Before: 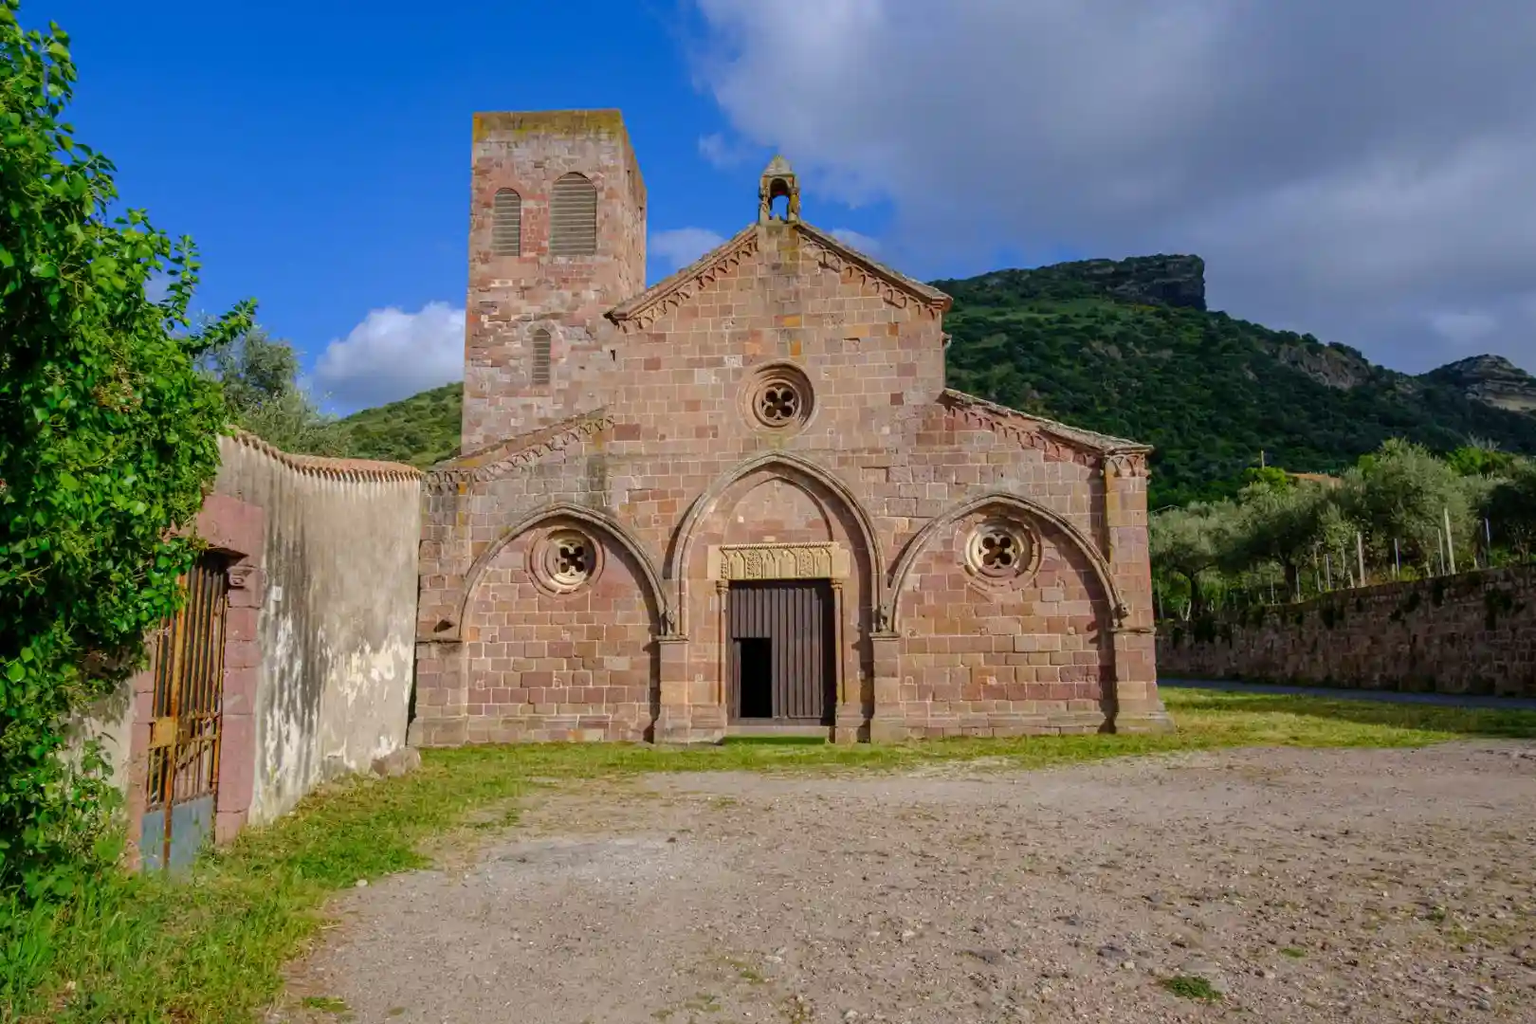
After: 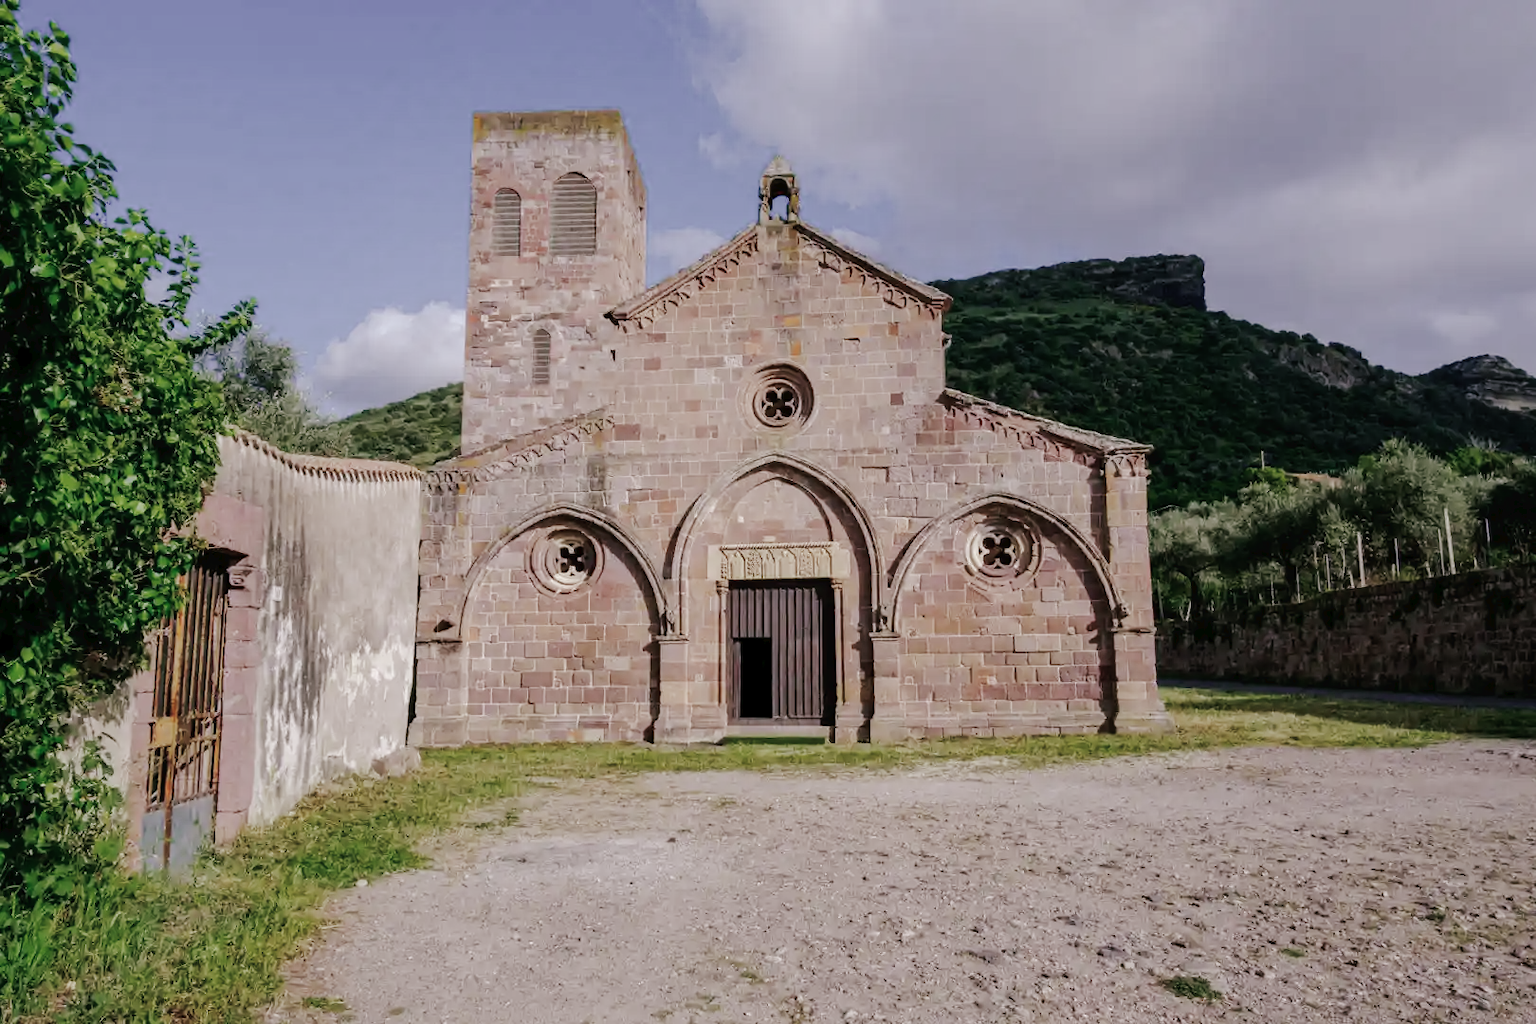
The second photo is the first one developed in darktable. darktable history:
tone curve: curves: ch0 [(0, 0) (0.003, 0.019) (0.011, 0.02) (0.025, 0.019) (0.044, 0.027) (0.069, 0.038) (0.1, 0.056) (0.136, 0.089) (0.177, 0.137) (0.224, 0.187) (0.277, 0.259) (0.335, 0.343) (0.399, 0.437) (0.468, 0.532) (0.543, 0.613) (0.623, 0.685) (0.709, 0.752) (0.801, 0.822) (0.898, 0.9) (1, 1)], preserve colors none
color look up table: target L [91.08, 91.88, 89.4, 82.05, 66.04, 66.33, 65.61, 58.8, 41.2, 35.64, 33.07, 2.278, 200.32, 81.92, 83.44, 76.4, 70.62, 62.81, 55.56, 55.38, 46.23, 46.81, 40.01, 32.8, 31.9, 23.36, 8.859, 86.9, 75.12, 75.08, 67.64, 49.33, 53.16, 59.37, 58.11, 59.43, 39.08, 36.59, 30.73, 31.7, 9.045, 1.137, 96.17, 90.61, 80.49, 65.94, 71.81, 44.95, 34.36], target a [-7.549, -14.63, -9.018, -31.92, -49.32, -19.39, -16.88, -4.209, -27.71, -8.044, -20.08, -6.413, 0, 3.849, 5.723, 5.213, 20.53, 3.63, 24.49, 5.159, 58.45, 45.68, 23.02, 35.43, 11.77, 24.31, 19.12, 5.585, 22.61, 24.93, 9.435, 63.11, 60.98, 26.12, 12.04, 12.14, 36.72, 17.89, 31.95, 2.856, 23.29, 8.387, -3.864, -15.41, -2.455, -18.78, -4.724, -7.893, -1.853], target b [28.43, 74.26, 9.41, 10.91, 43.24, 48.22, 24.43, 0.981, 23.7, 18.84, 10.88, 3.557, 0, 15.3, -0.933, 47.33, 6.252, 10.08, 25.07, 32.7, 18.65, 32.04, 3.384, 25.8, 15.78, 16.03, 10.52, -7.435, -11.69, -17.68, -23.15, -27.02, -41.05, -16.36, -16.64, -29.35, -34.61, -17.91, -3.746, -15.74, -33.88, -18.54, -2.434, -4.347, -6.806, -3.443, -17.99, -8.513, -1.951], num patches 49
